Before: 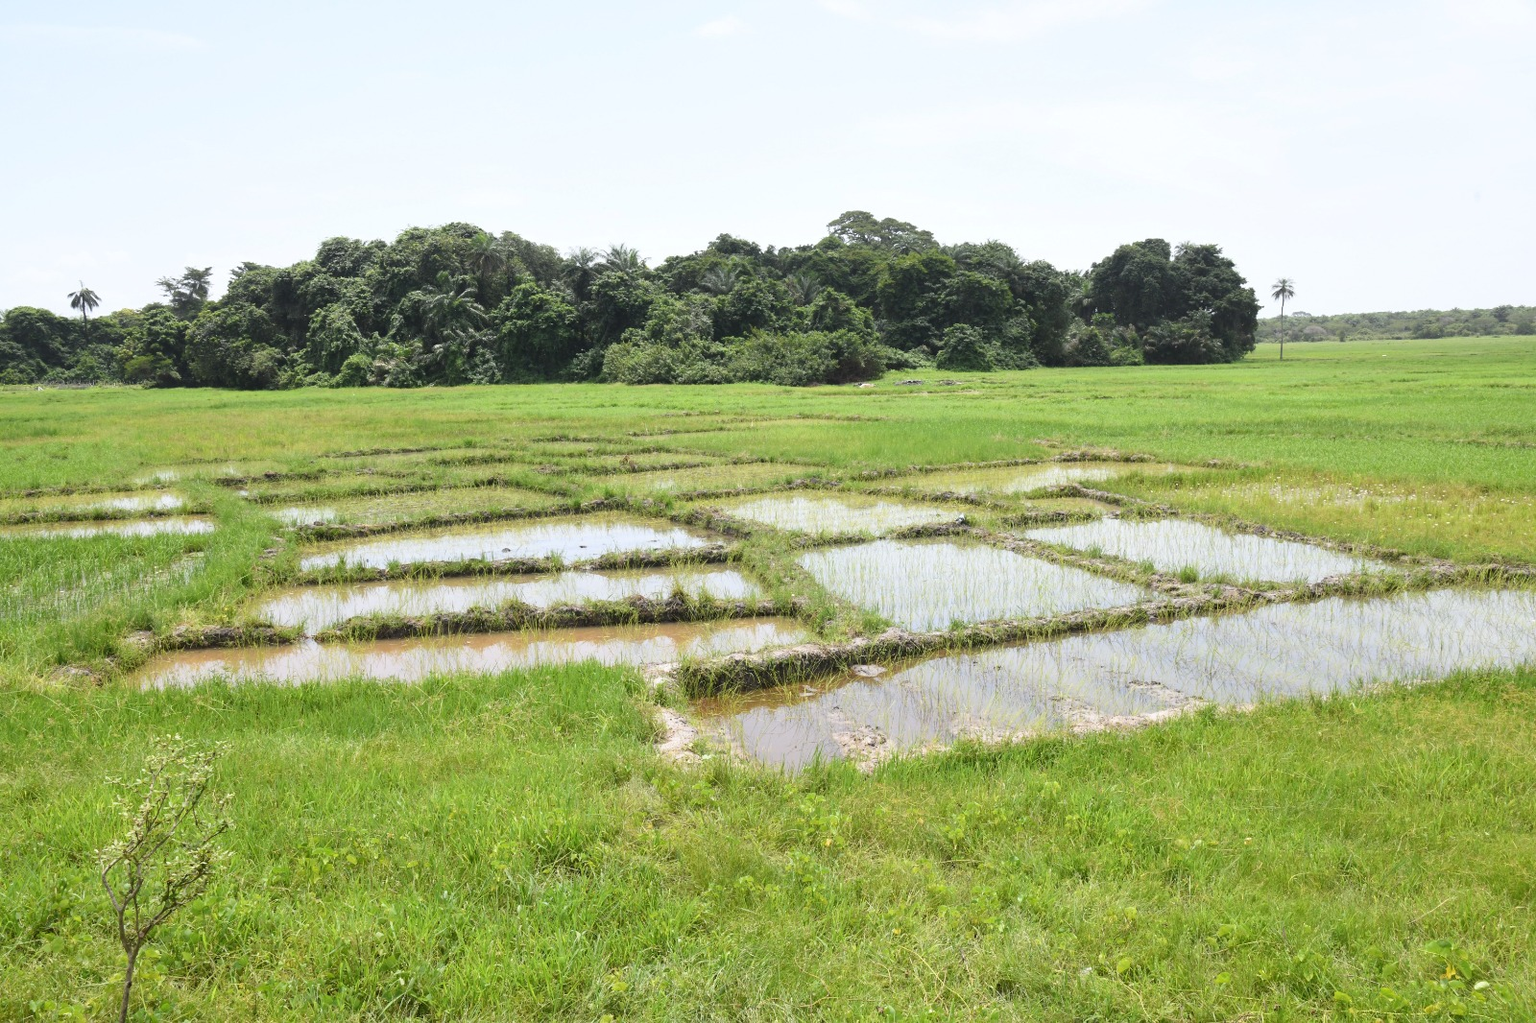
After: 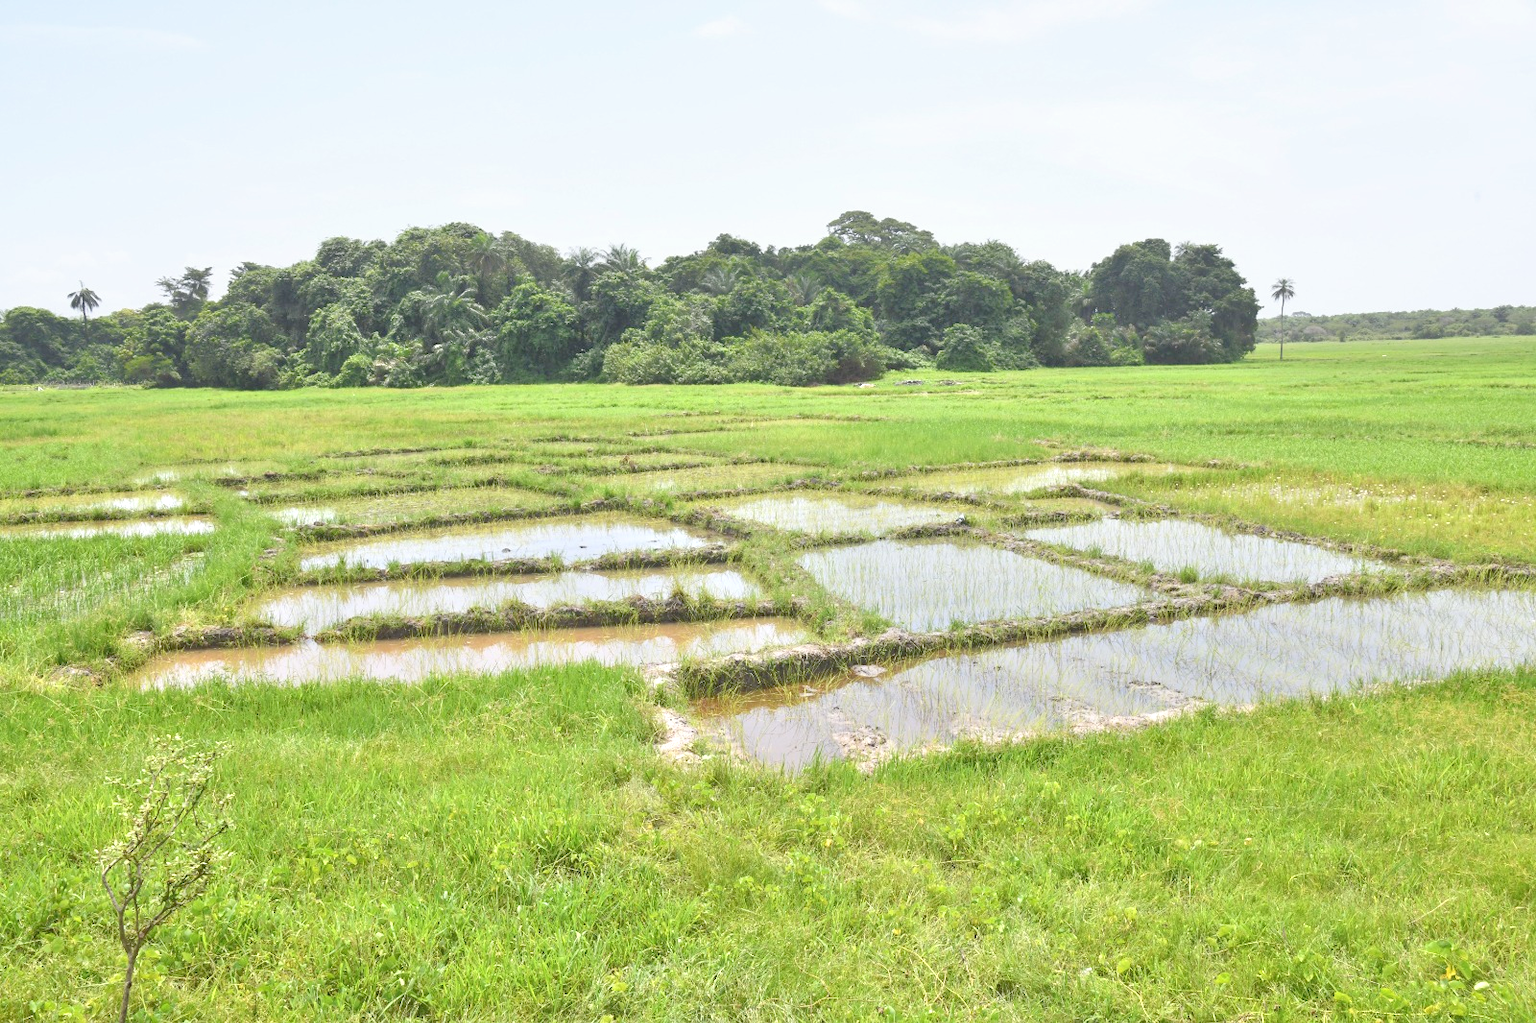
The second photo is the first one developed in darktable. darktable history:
tone equalizer: -8 EV 1.99 EV, -7 EV 1.96 EV, -6 EV 1.97 EV, -5 EV 1.96 EV, -4 EV 1.99 EV, -3 EV 1.49 EV, -2 EV 0.999 EV, -1 EV 0.5 EV
color zones: curves: ch1 [(0, 0.469) (0.001, 0.469) (0.12, 0.446) (0.248, 0.469) (0.5, 0.5) (0.748, 0.5) (0.999, 0.469) (1, 0.469)], mix -61.87%
